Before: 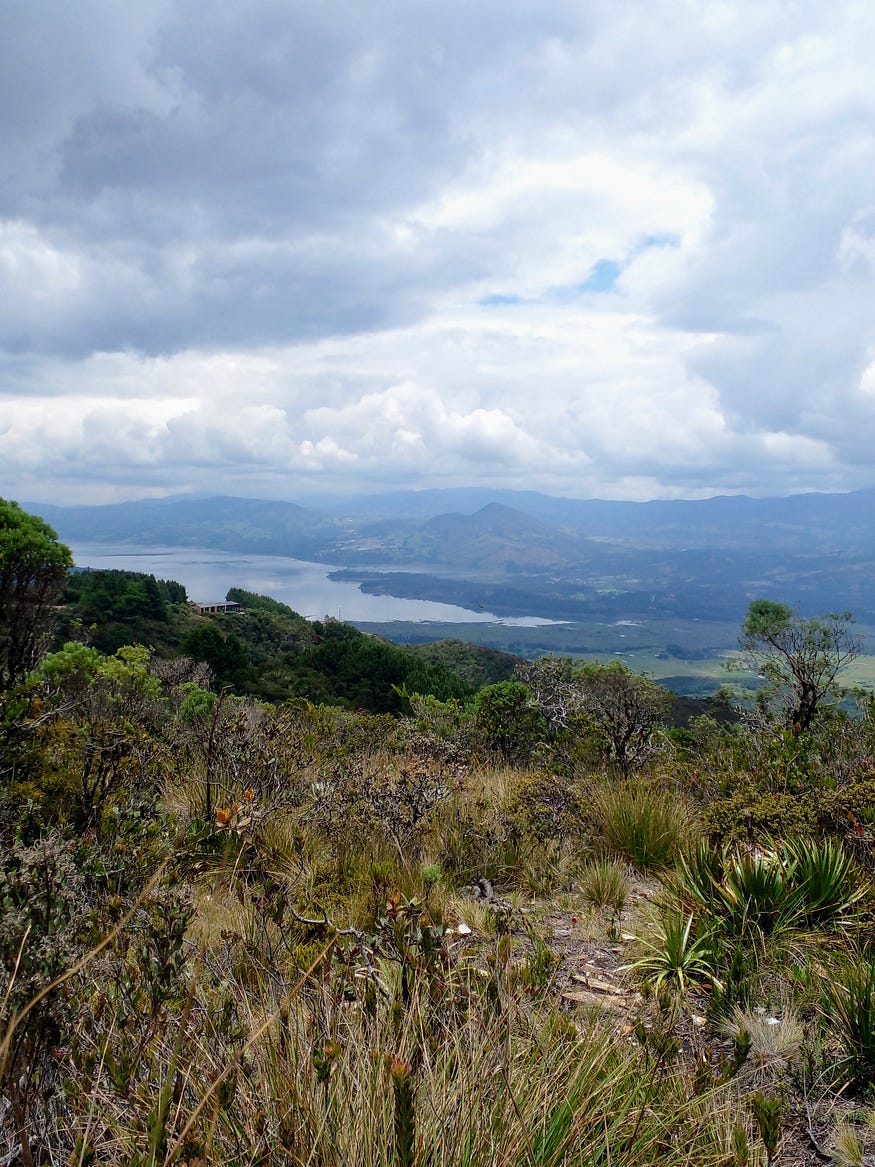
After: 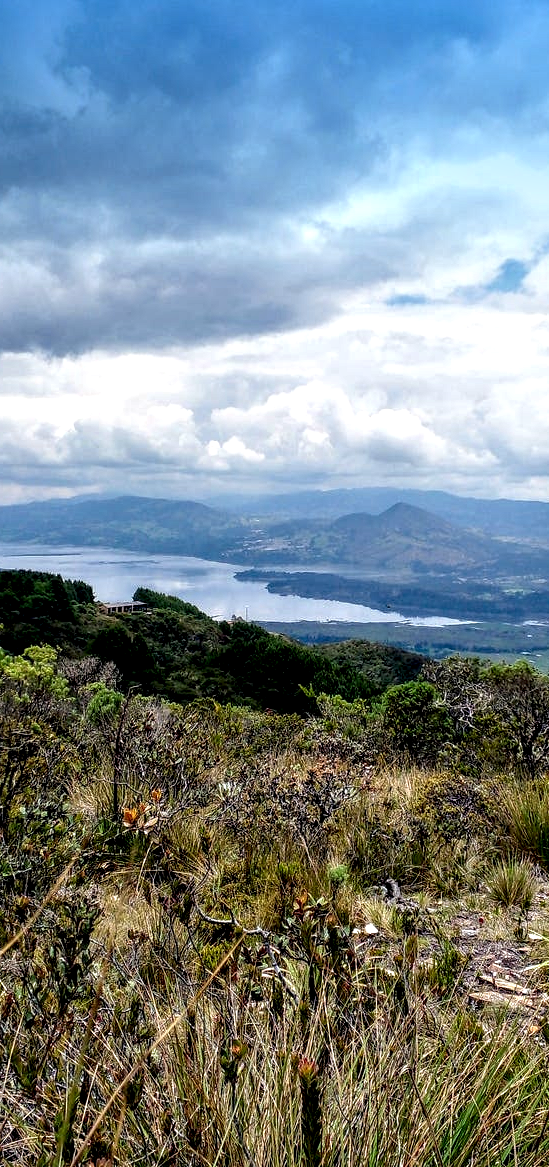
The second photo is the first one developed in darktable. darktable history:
crop: left 10.644%, right 26.528%
graduated density: density 2.02 EV, hardness 44%, rotation 0.374°, offset 8.21, hue 208.8°, saturation 97%
local contrast: detail 130%
contrast equalizer: octaves 7, y [[0.627 ×6], [0.563 ×6], [0 ×6], [0 ×6], [0 ×6]]
